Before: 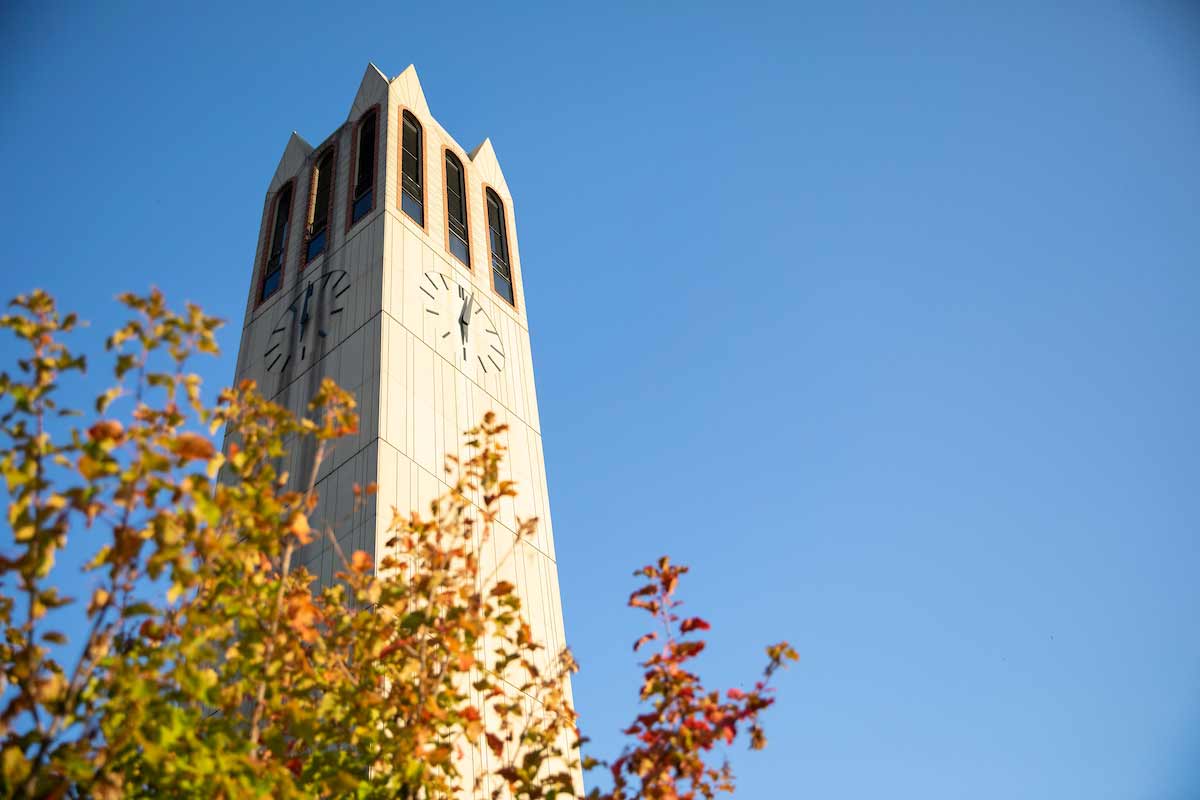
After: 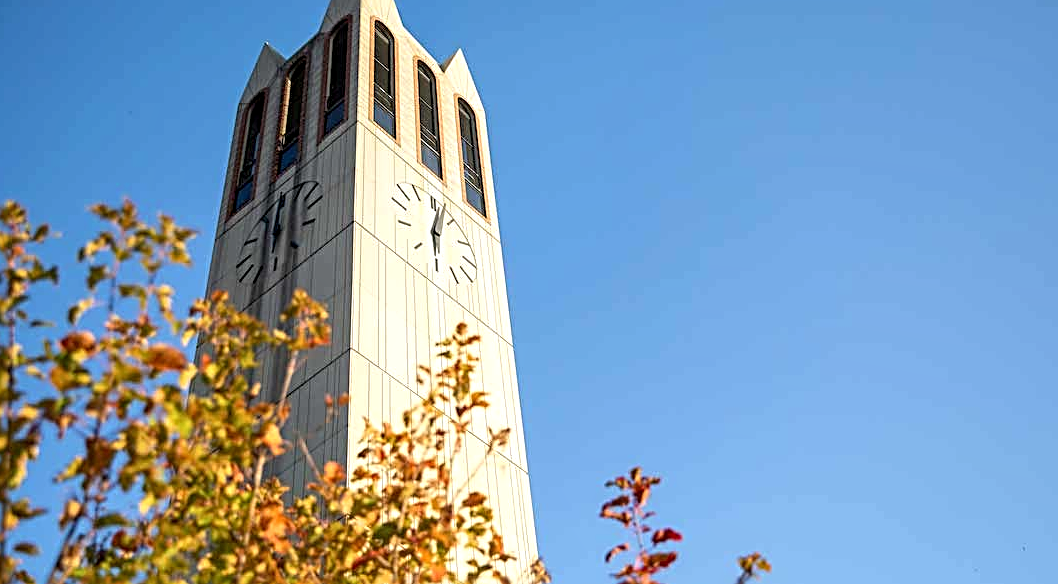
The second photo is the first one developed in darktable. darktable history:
sharpen: radius 2.82, amount 0.705
exposure: exposure 0.128 EV, compensate exposure bias true, compensate highlight preservation false
crop and rotate: left 2.416%, top 11.178%, right 9.366%, bottom 15.724%
local contrast: on, module defaults
